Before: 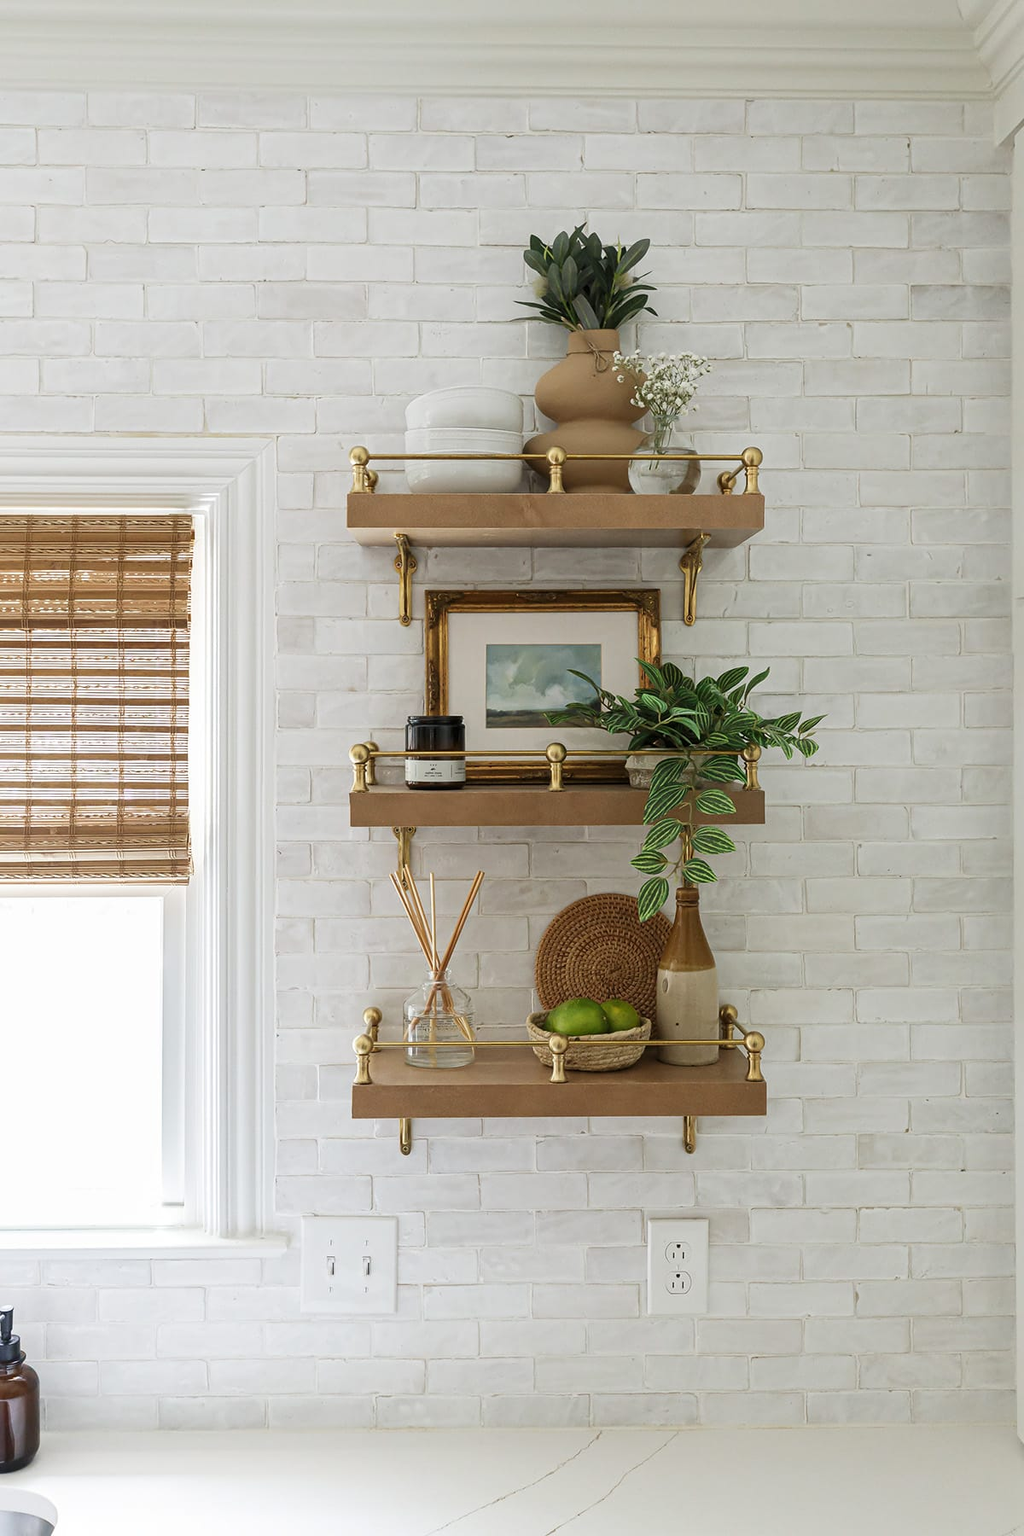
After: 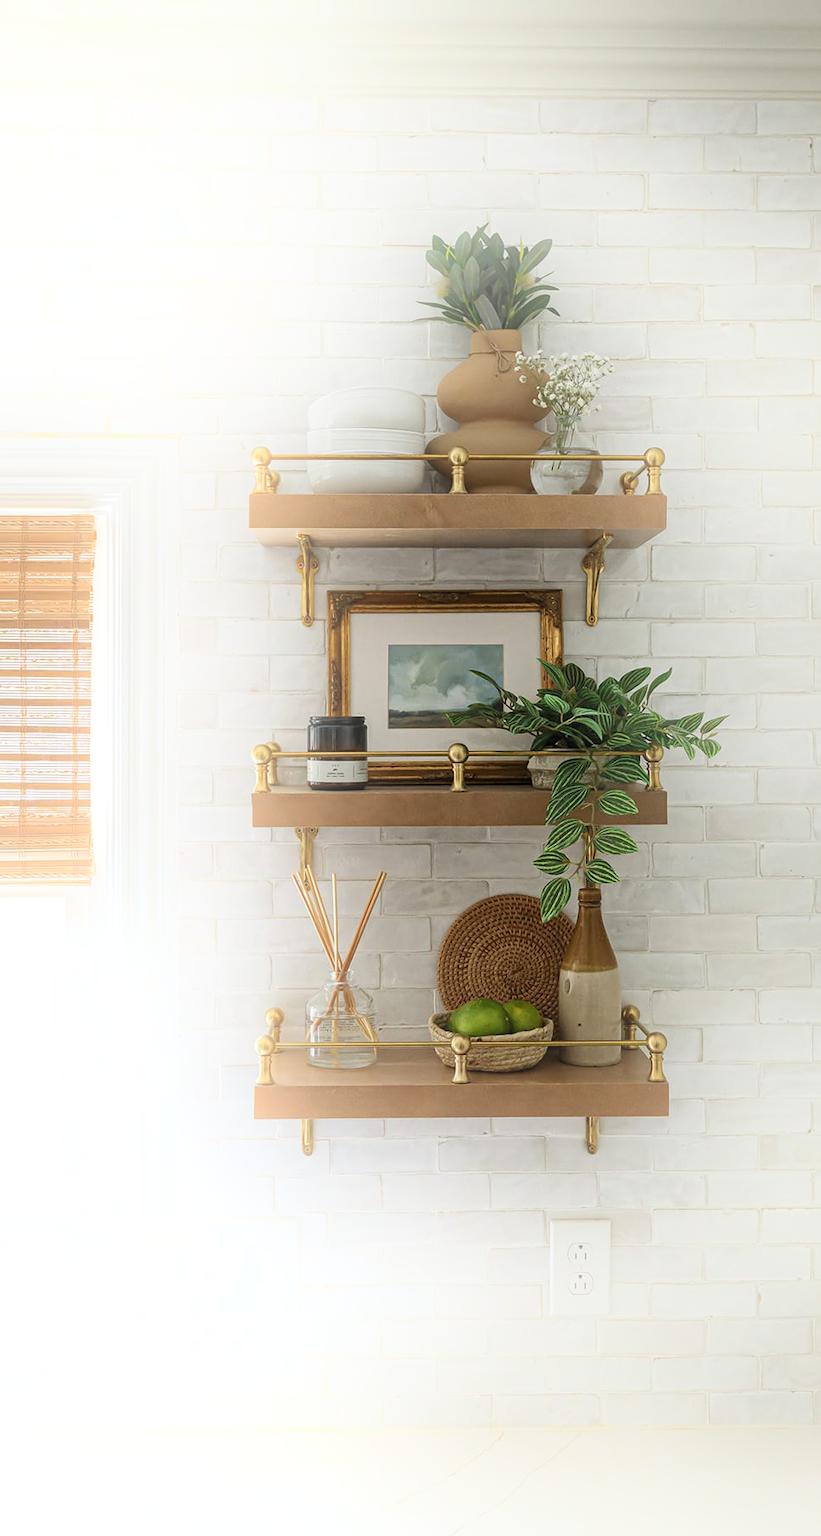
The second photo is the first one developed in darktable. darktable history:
crop and rotate: left 9.597%, right 10.195%
local contrast: highlights 100%, shadows 100%, detail 120%, midtone range 0.2
bloom: on, module defaults
